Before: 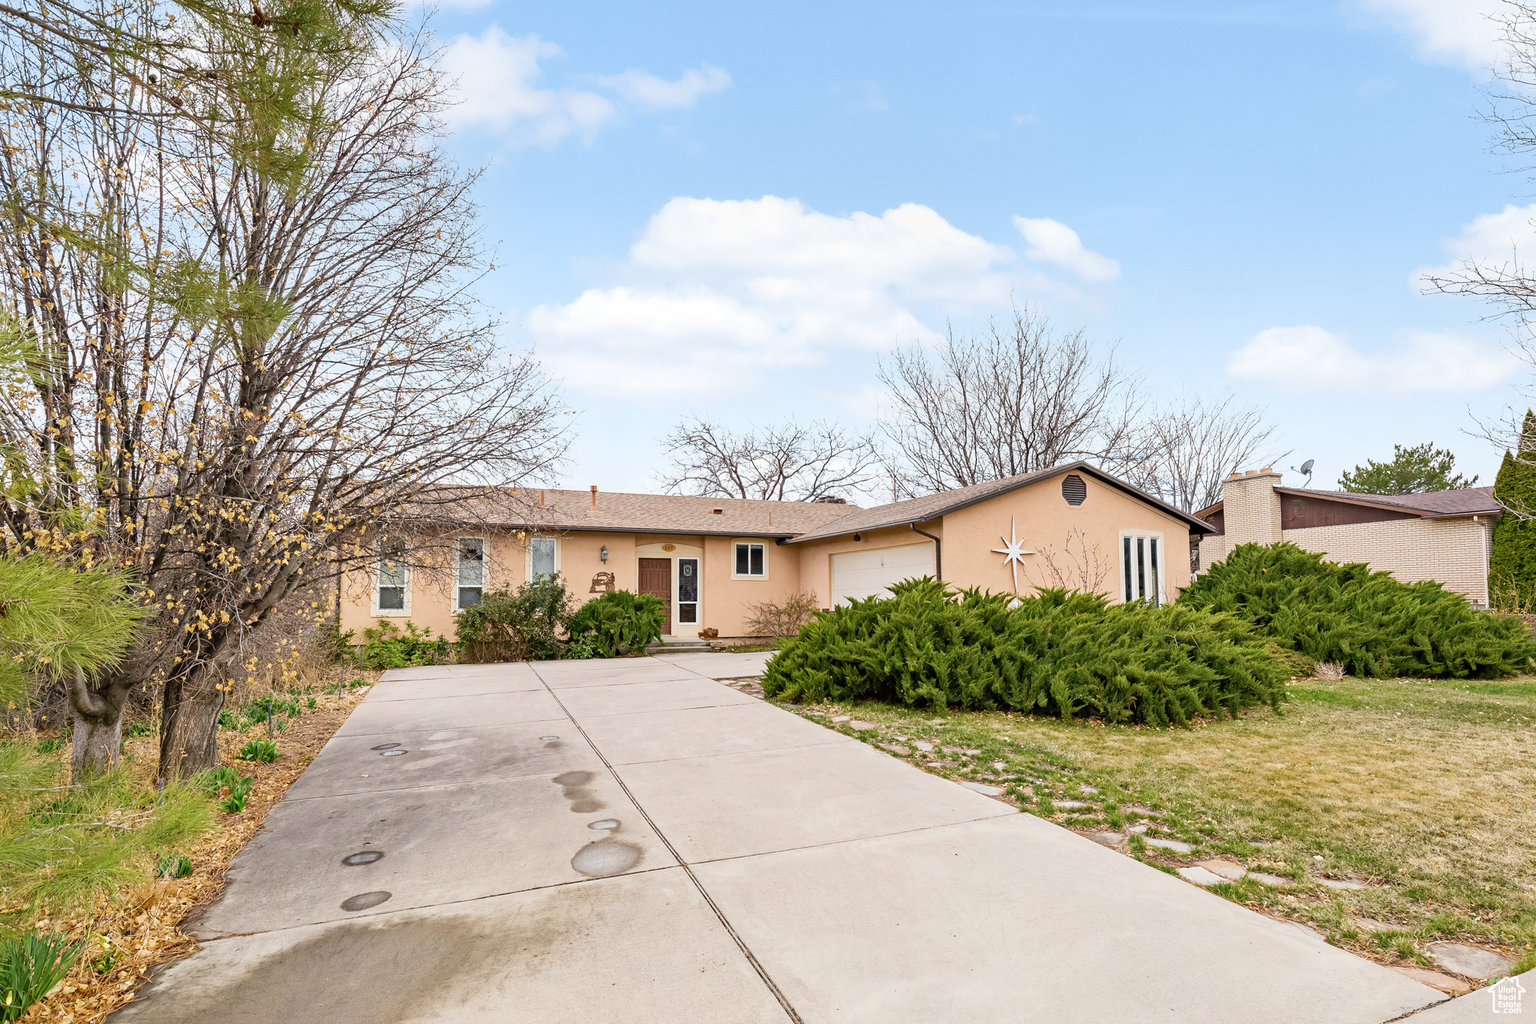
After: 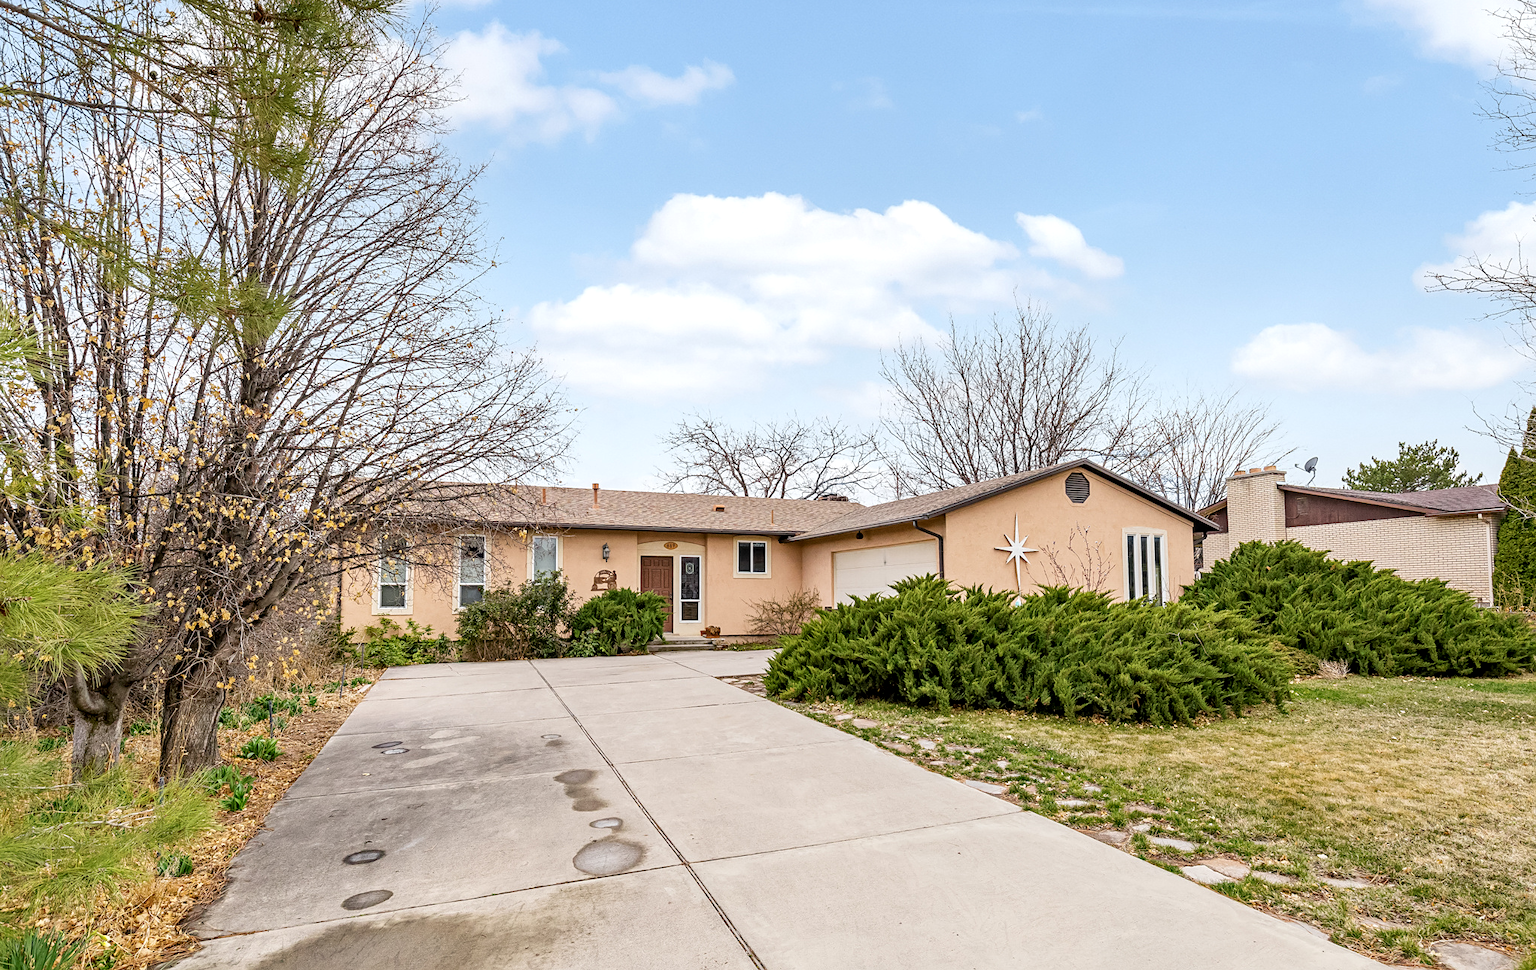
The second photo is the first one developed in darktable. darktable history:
local contrast: detail 130%
crop: top 0.411%, right 0.262%, bottom 5.078%
sharpen: amount 0.203
